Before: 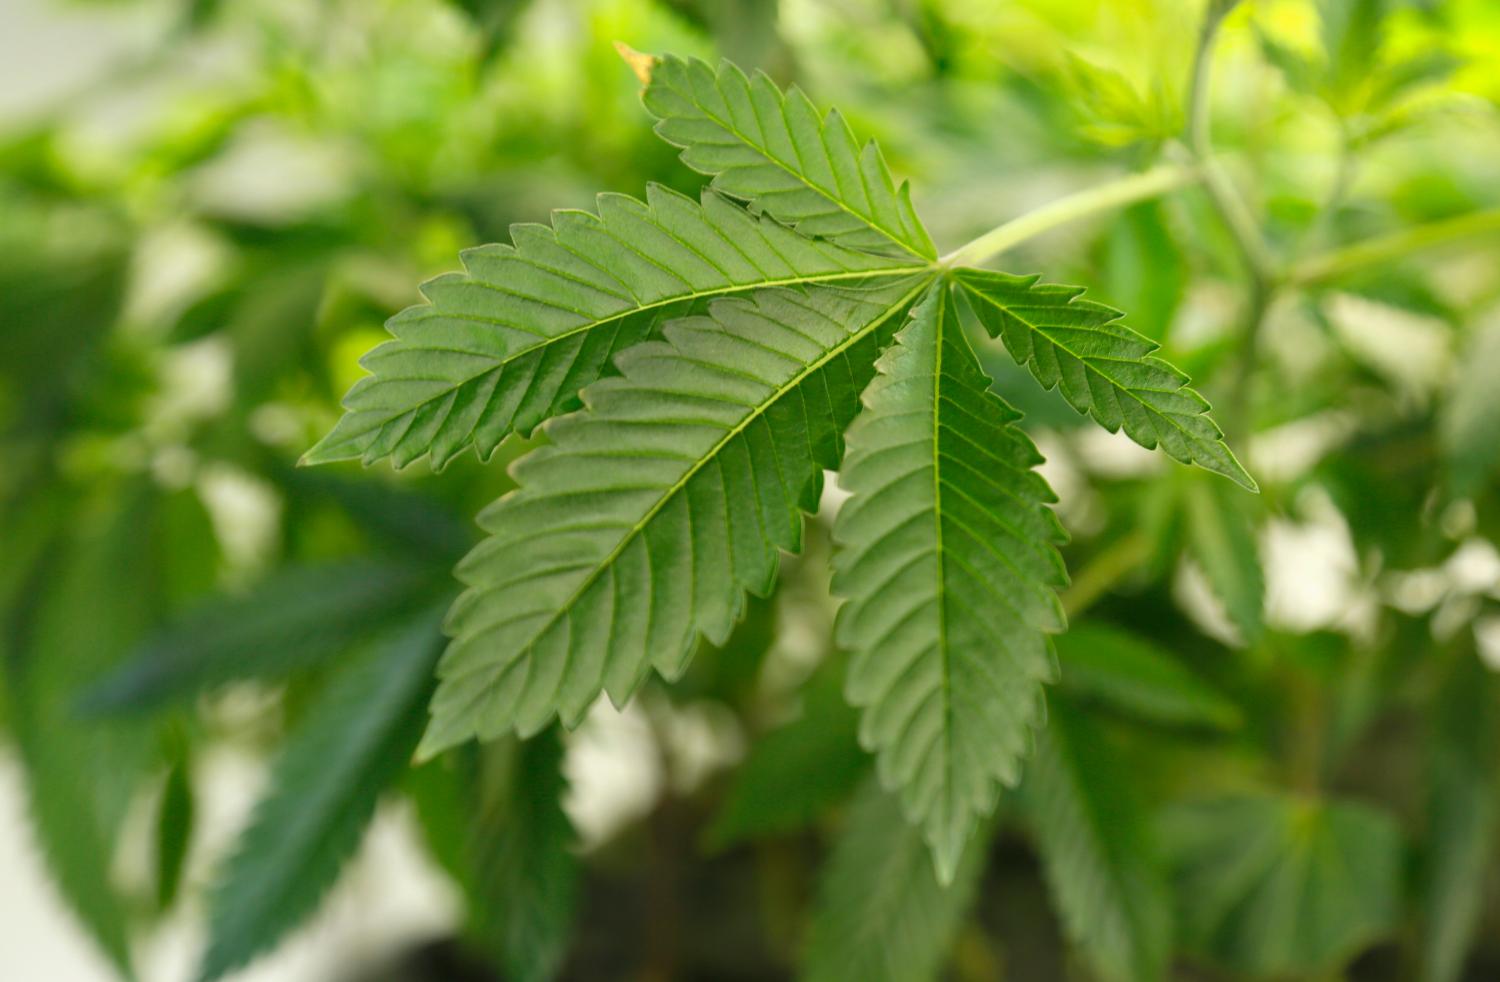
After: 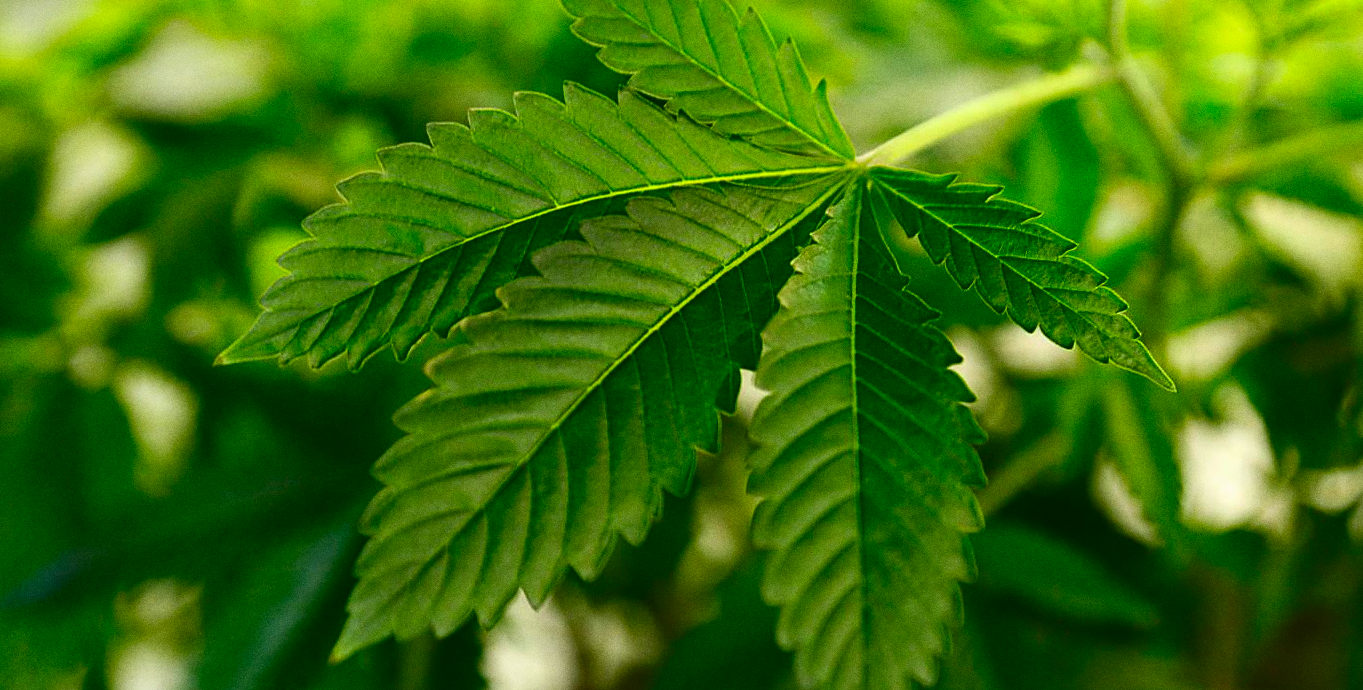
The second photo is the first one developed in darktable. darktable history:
contrast brightness saturation: contrast 0.13, brightness -0.24, saturation 0.14
crop: left 5.596%, top 10.314%, right 3.534%, bottom 19.395%
sharpen: on, module defaults
local contrast: mode bilateral grid, contrast 10, coarseness 25, detail 115%, midtone range 0.2
color correction: saturation 1.32
grain: coarseness 0.47 ISO
